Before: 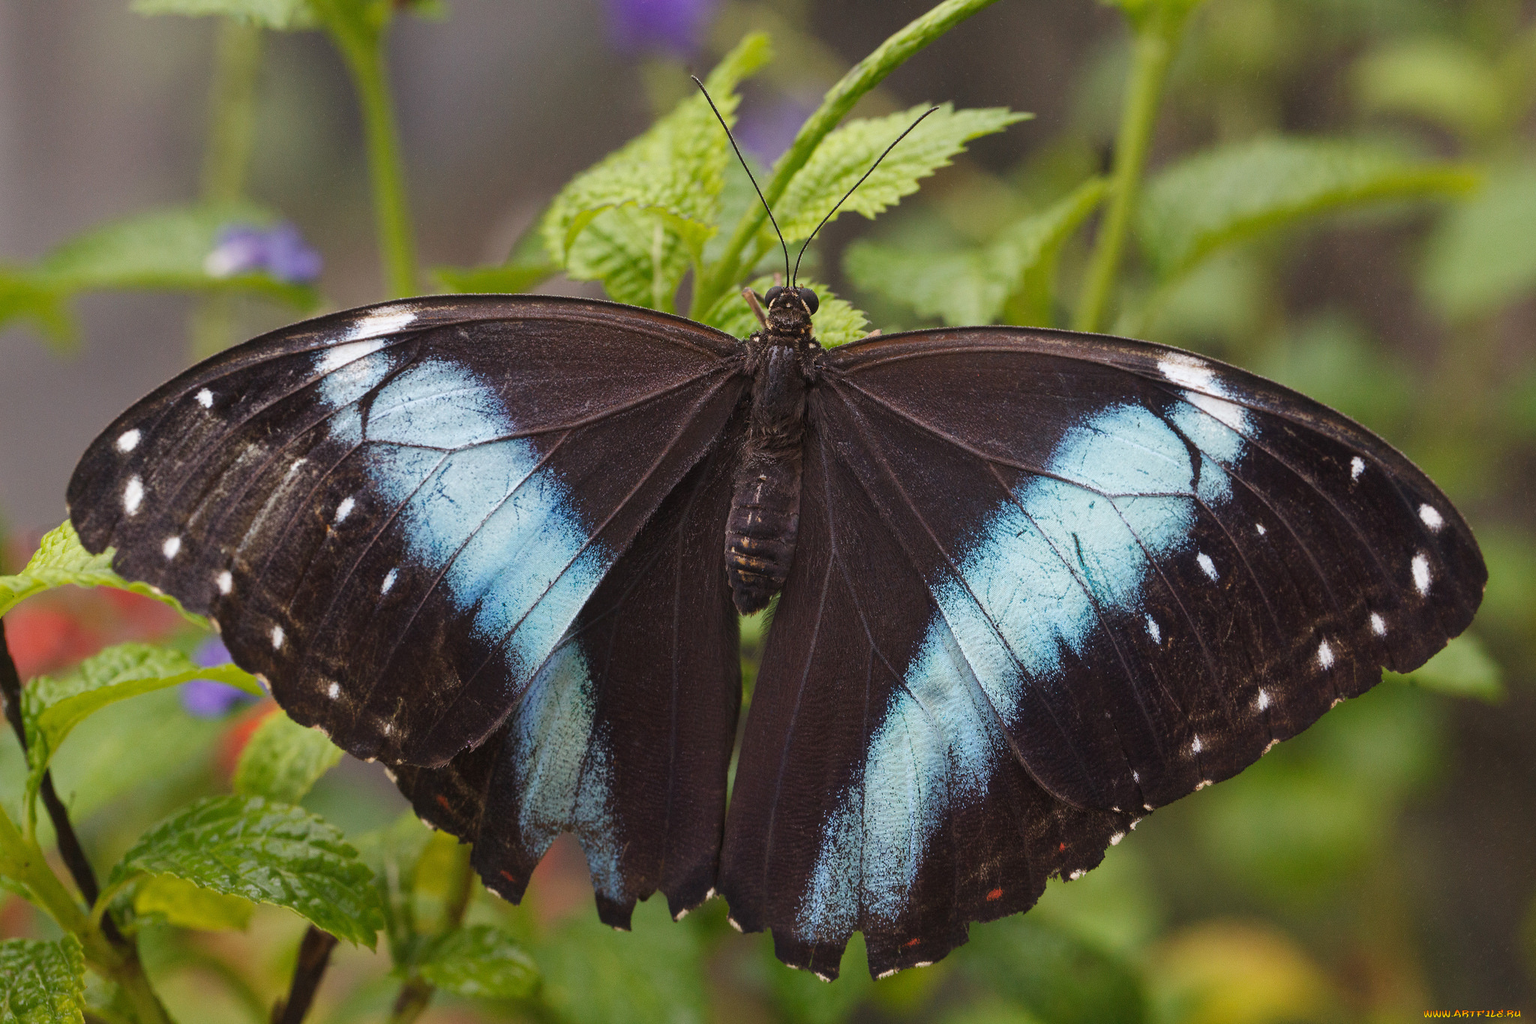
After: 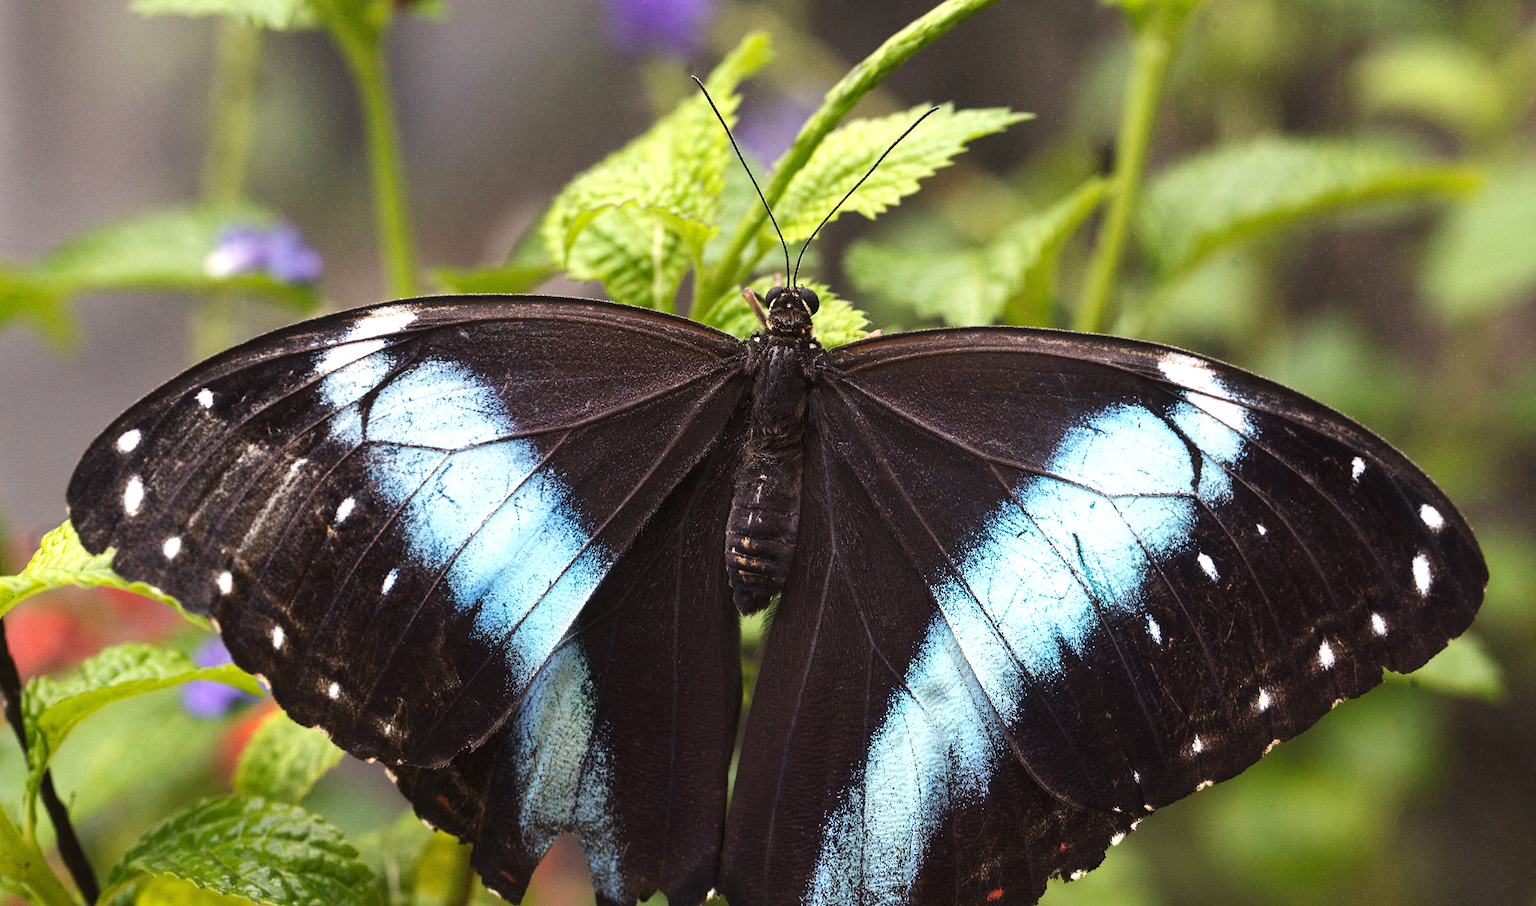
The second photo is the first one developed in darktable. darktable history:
crop and rotate: top 0%, bottom 11.451%
tone equalizer: -8 EV -0.741 EV, -7 EV -0.709 EV, -6 EV -0.634 EV, -5 EV -0.381 EV, -3 EV 0.375 EV, -2 EV 0.6 EV, -1 EV 0.677 EV, +0 EV 0.727 EV, edges refinement/feathering 500, mask exposure compensation -1.57 EV, preserve details no
exposure: exposure 0.2 EV, compensate highlight preservation false
